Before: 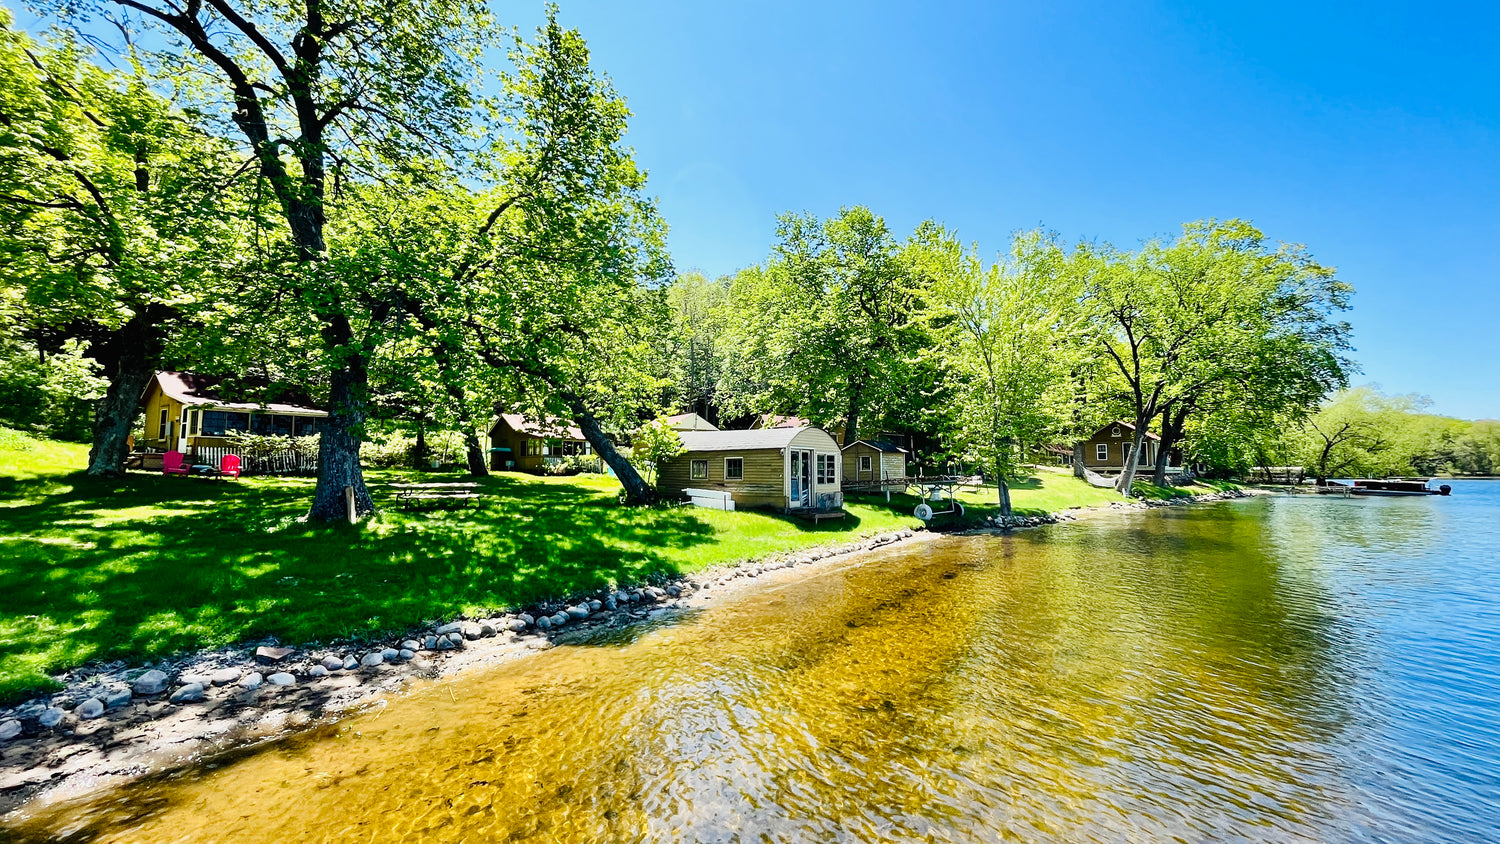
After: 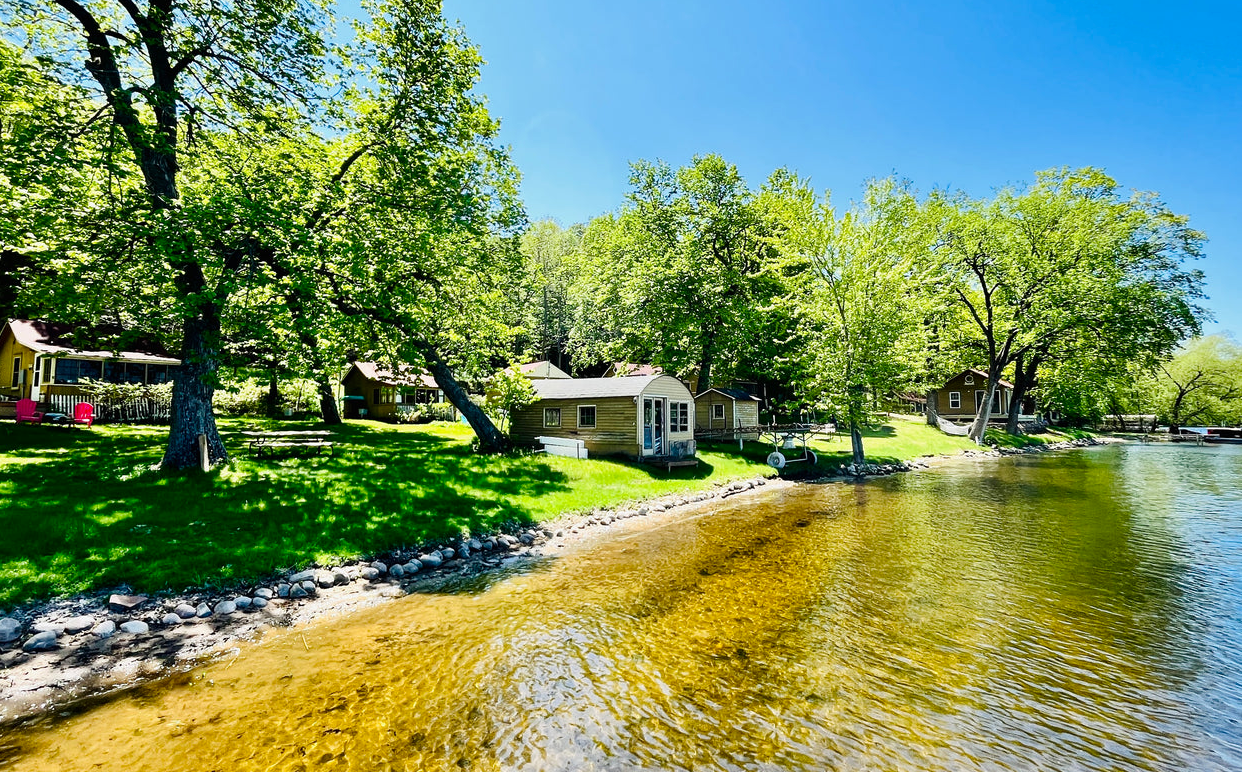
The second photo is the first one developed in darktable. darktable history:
contrast brightness saturation: contrast 0.03, brightness -0.04
tone equalizer: on, module defaults
crop: left 9.807%, top 6.259%, right 7.334%, bottom 2.177%
